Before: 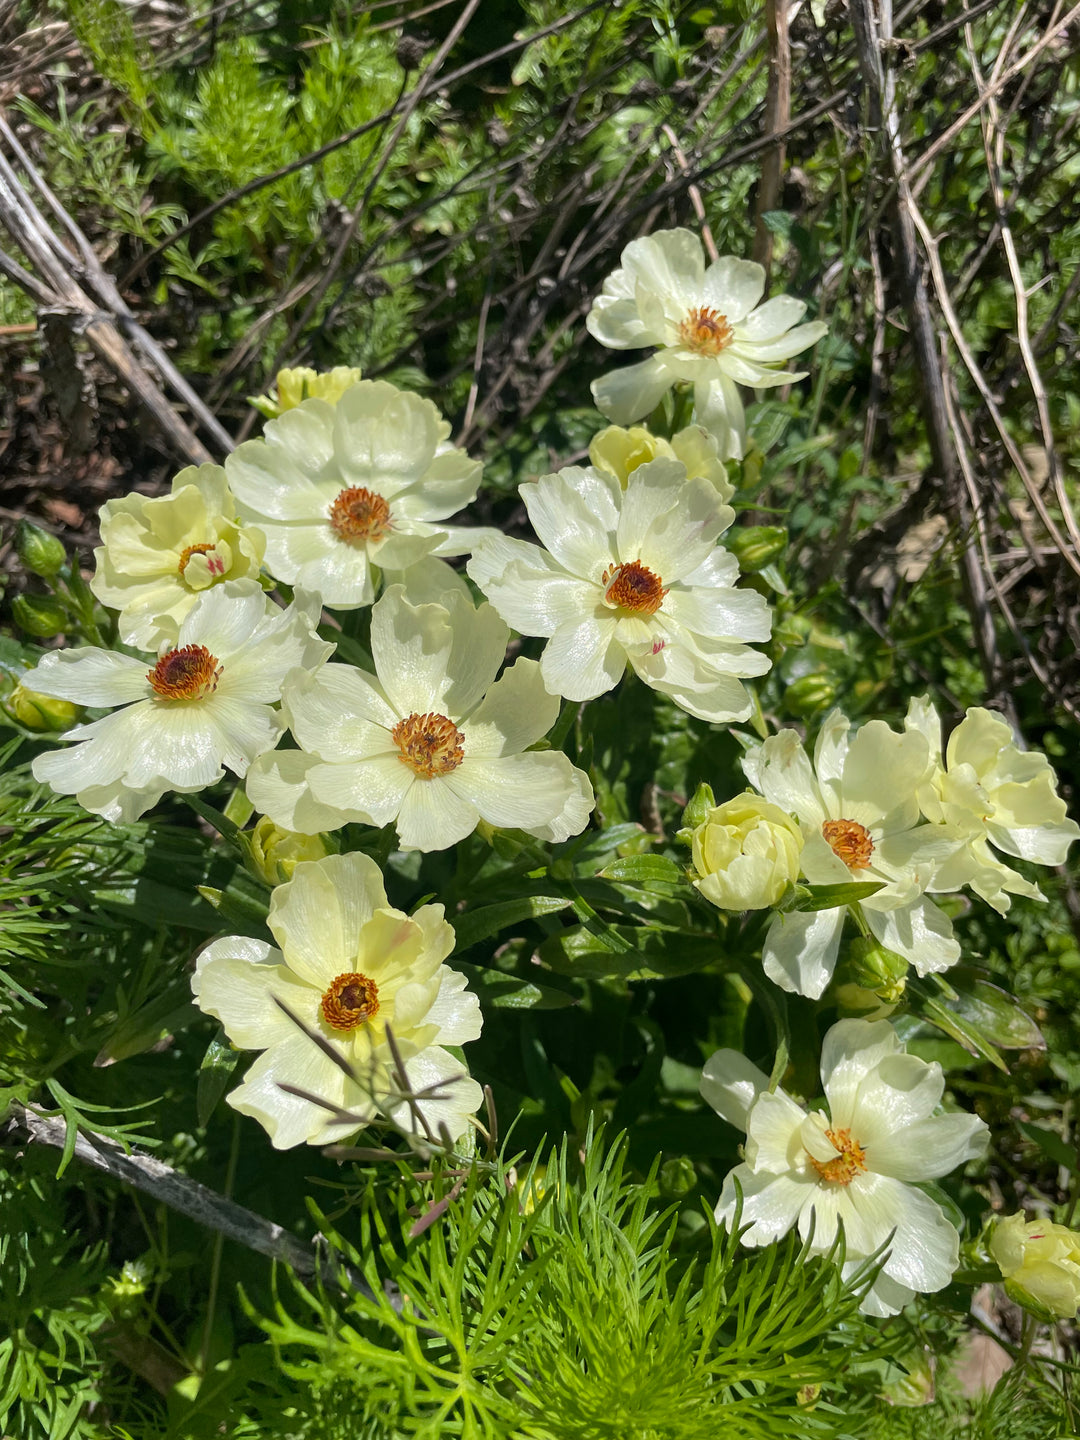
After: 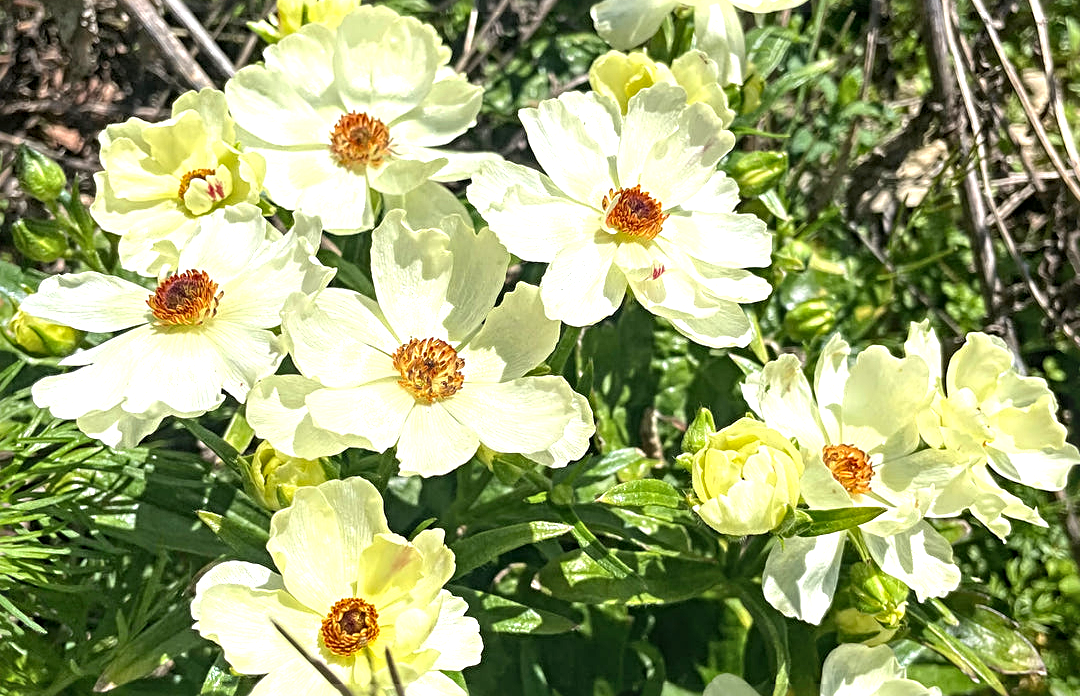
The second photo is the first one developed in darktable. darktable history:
sharpen: radius 4.883
crop and rotate: top 26.056%, bottom 25.543%
local contrast: on, module defaults
exposure: exposure 1 EV, compensate highlight preservation false
